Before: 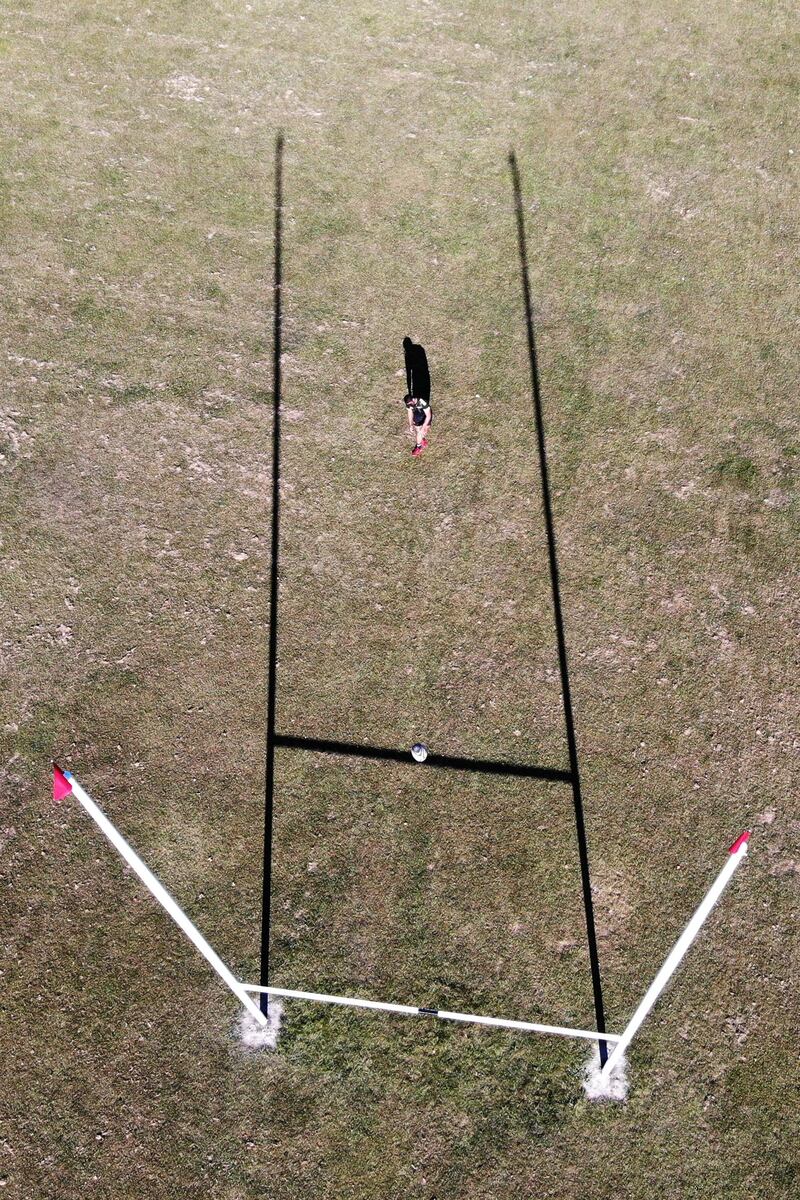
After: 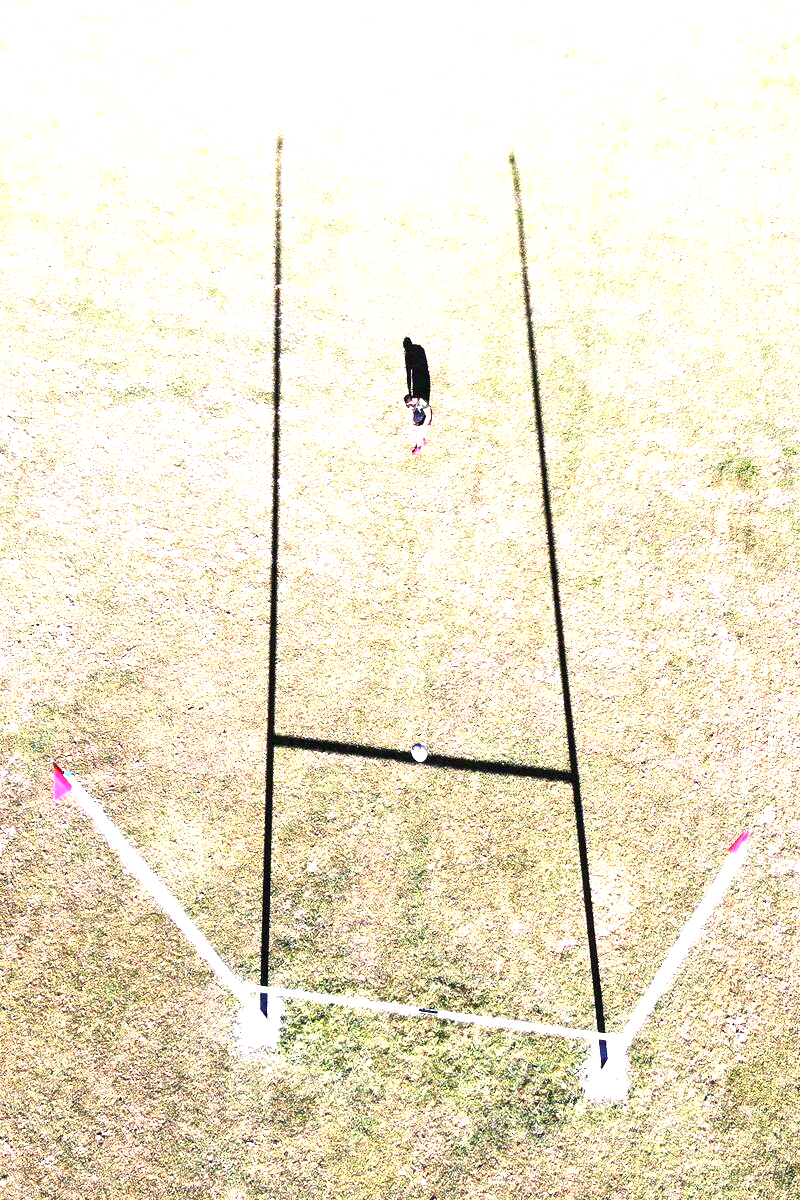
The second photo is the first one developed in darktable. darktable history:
exposure: black level correction 0, exposure 2.327 EV, compensate exposure bias true, compensate highlight preservation false
contrast brightness saturation: contrast 0.14
